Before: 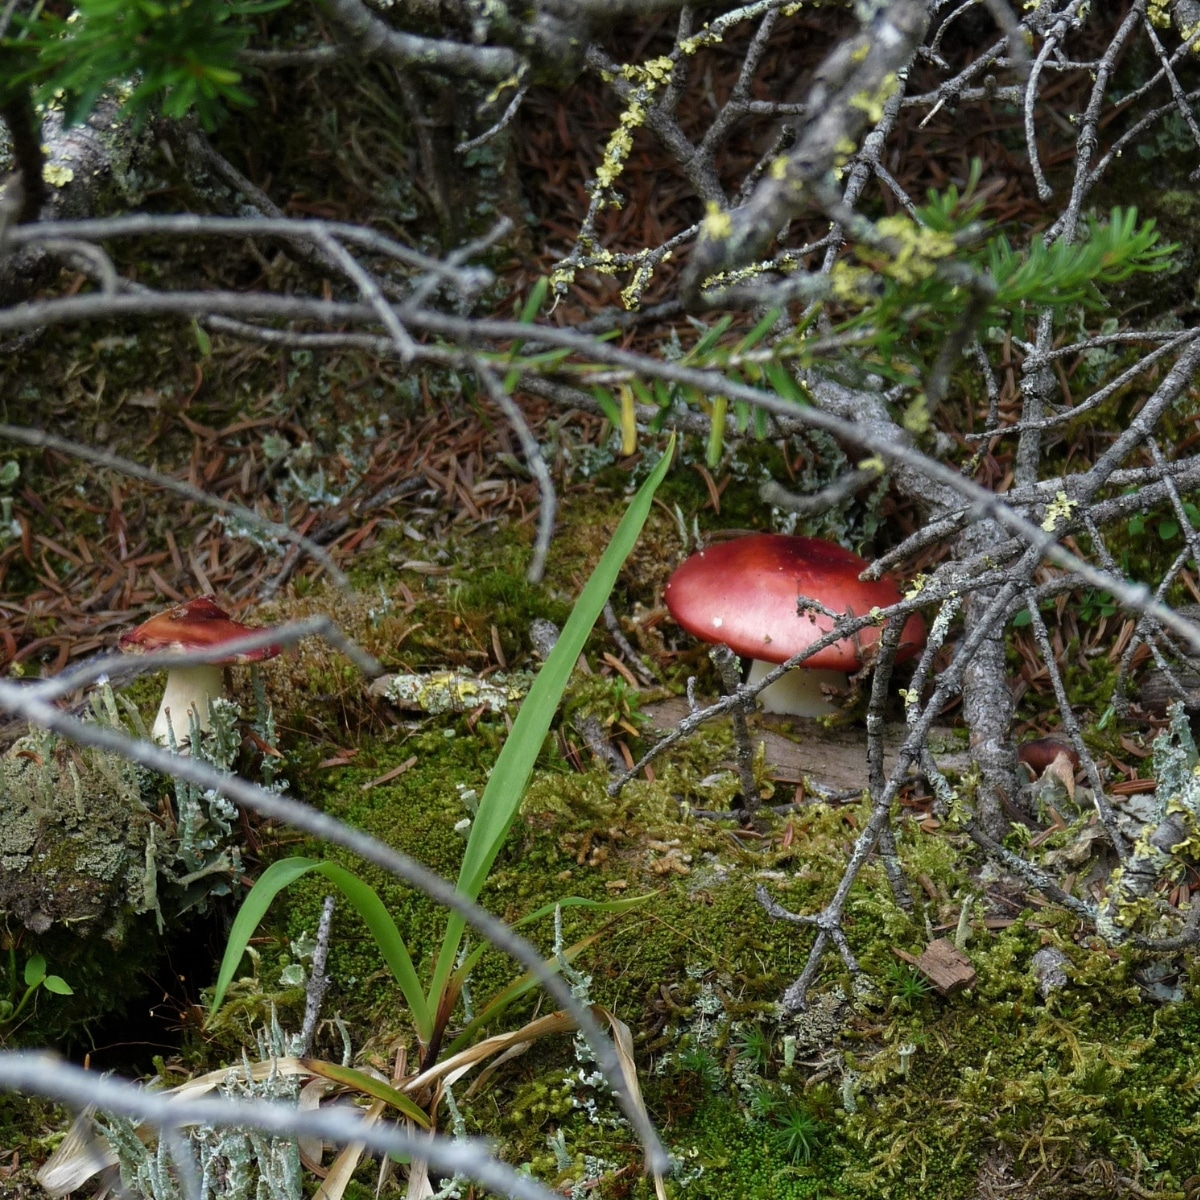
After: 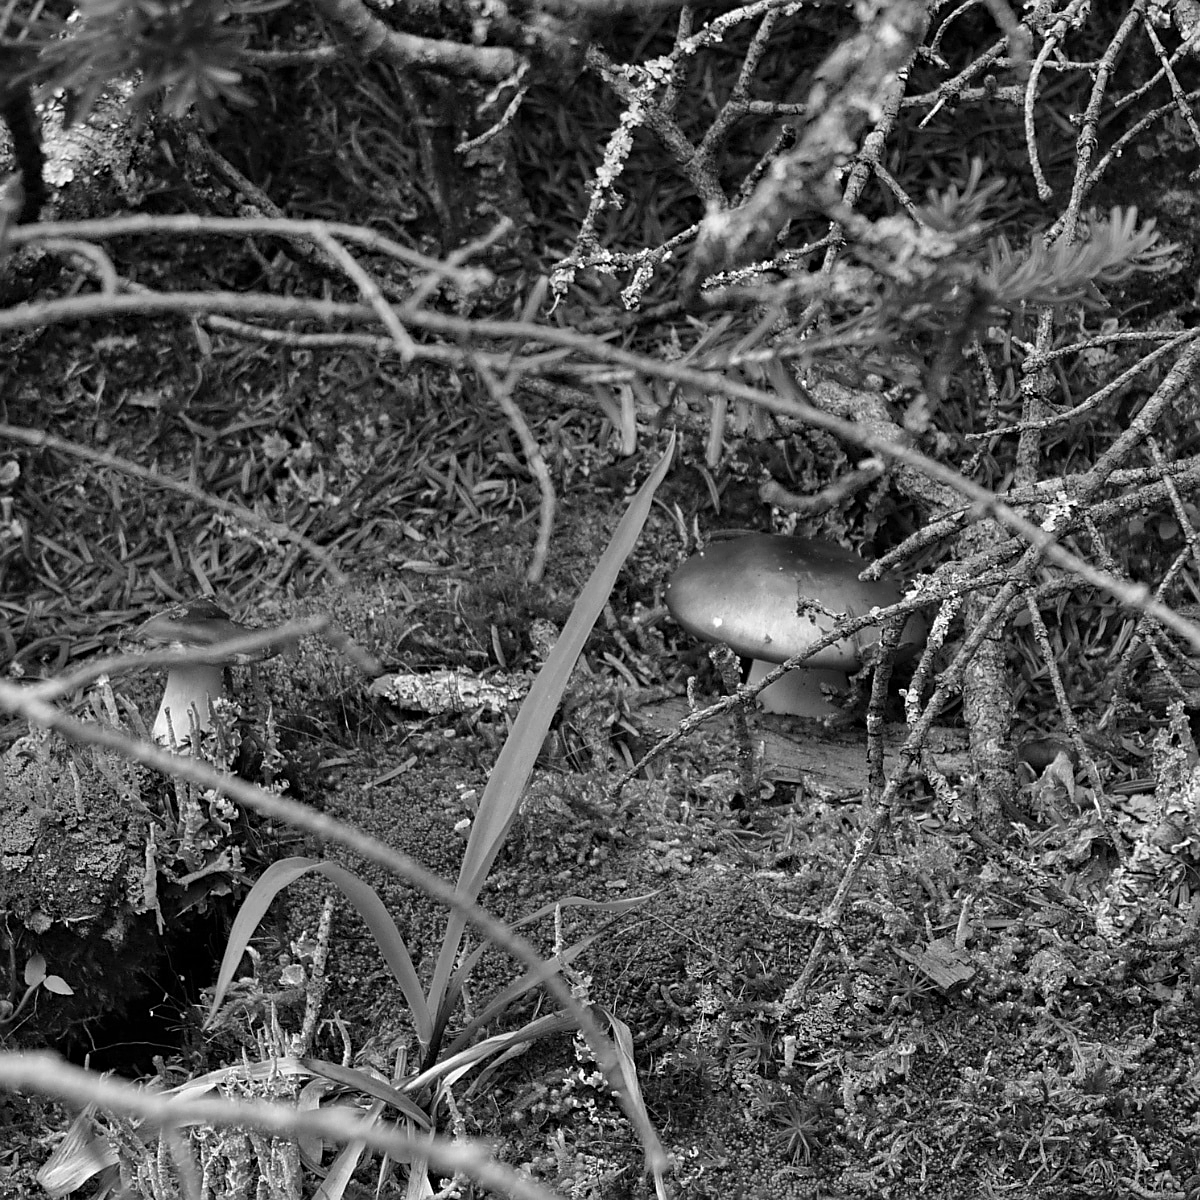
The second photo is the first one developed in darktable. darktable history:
monochrome: a 16.01, b -2.65, highlights 0.52
haze removal: adaptive false
shadows and highlights: low approximation 0.01, soften with gaussian
sharpen: on, module defaults
